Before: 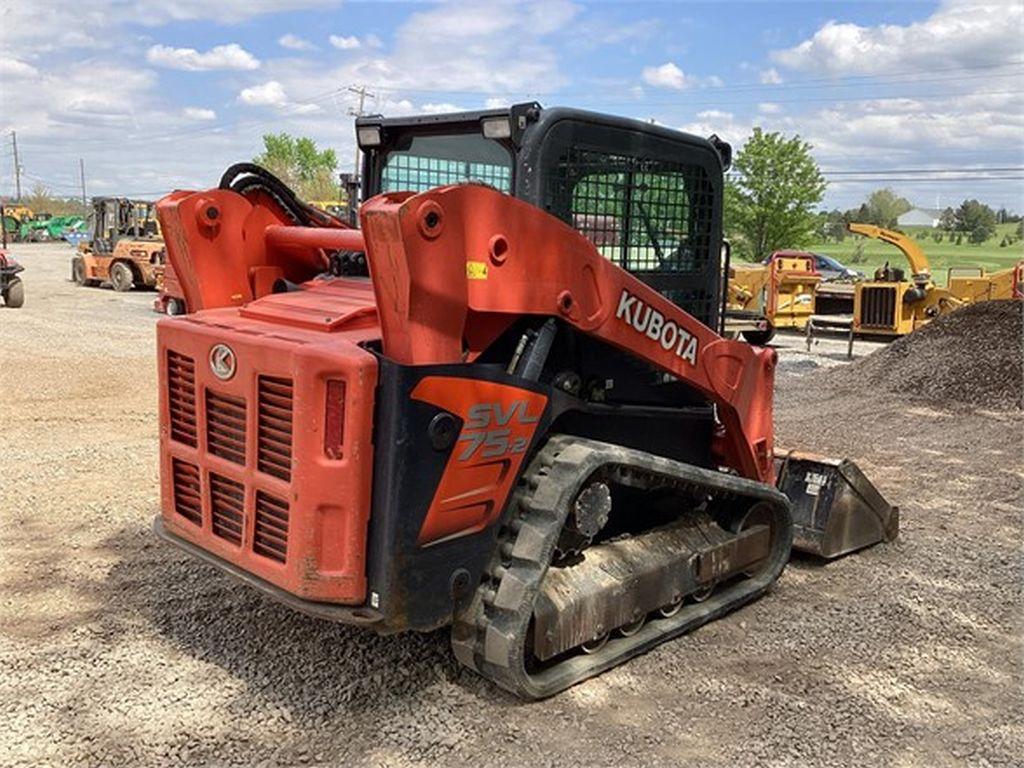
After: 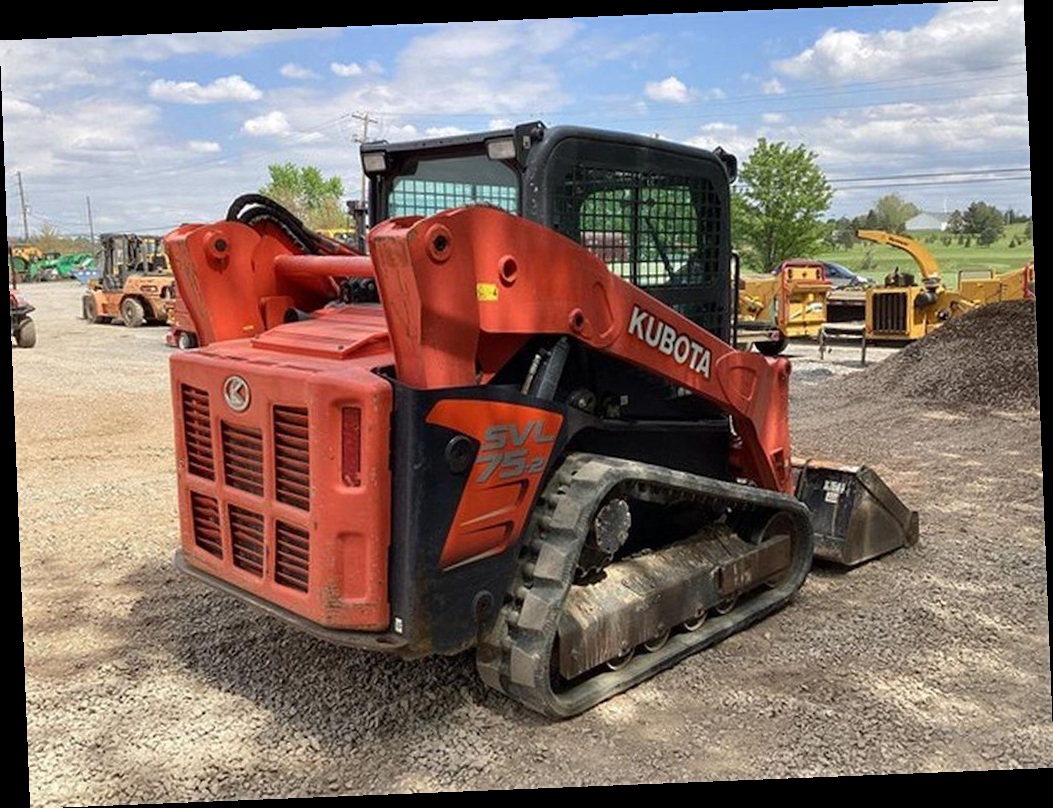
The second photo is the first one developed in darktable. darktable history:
color balance: on, module defaults
rotate and perspective: rotation -2.29°, automatic cropping off
